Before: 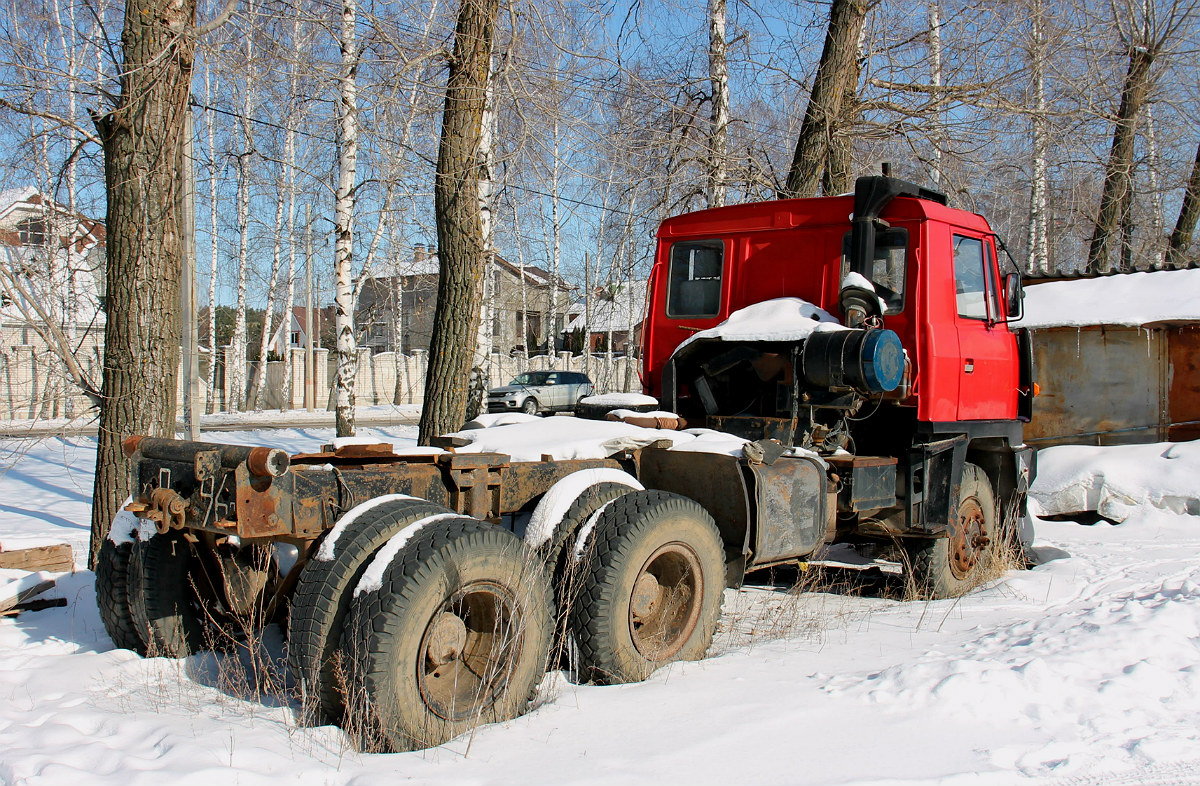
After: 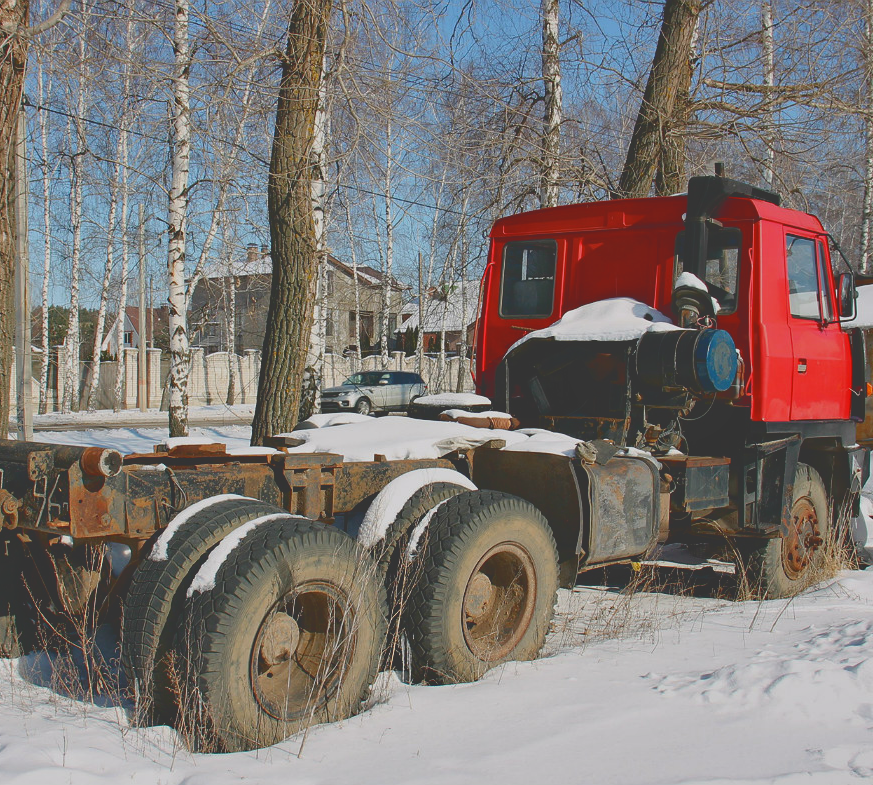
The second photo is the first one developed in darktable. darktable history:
shadows and highlights: shadows 33.64, highlights -47.12, compress 49.69%, soften with gaussian
crop: left 13.917%, top 0%, right 13.265%
tone curve: curves: ch0 [(0, 0.211) (0.15, 0.25) (1, 0.953)], color space Lab, independent channels, preserve colors none
exposure: exposure -0.326 EV, compensate highlight preservation false
